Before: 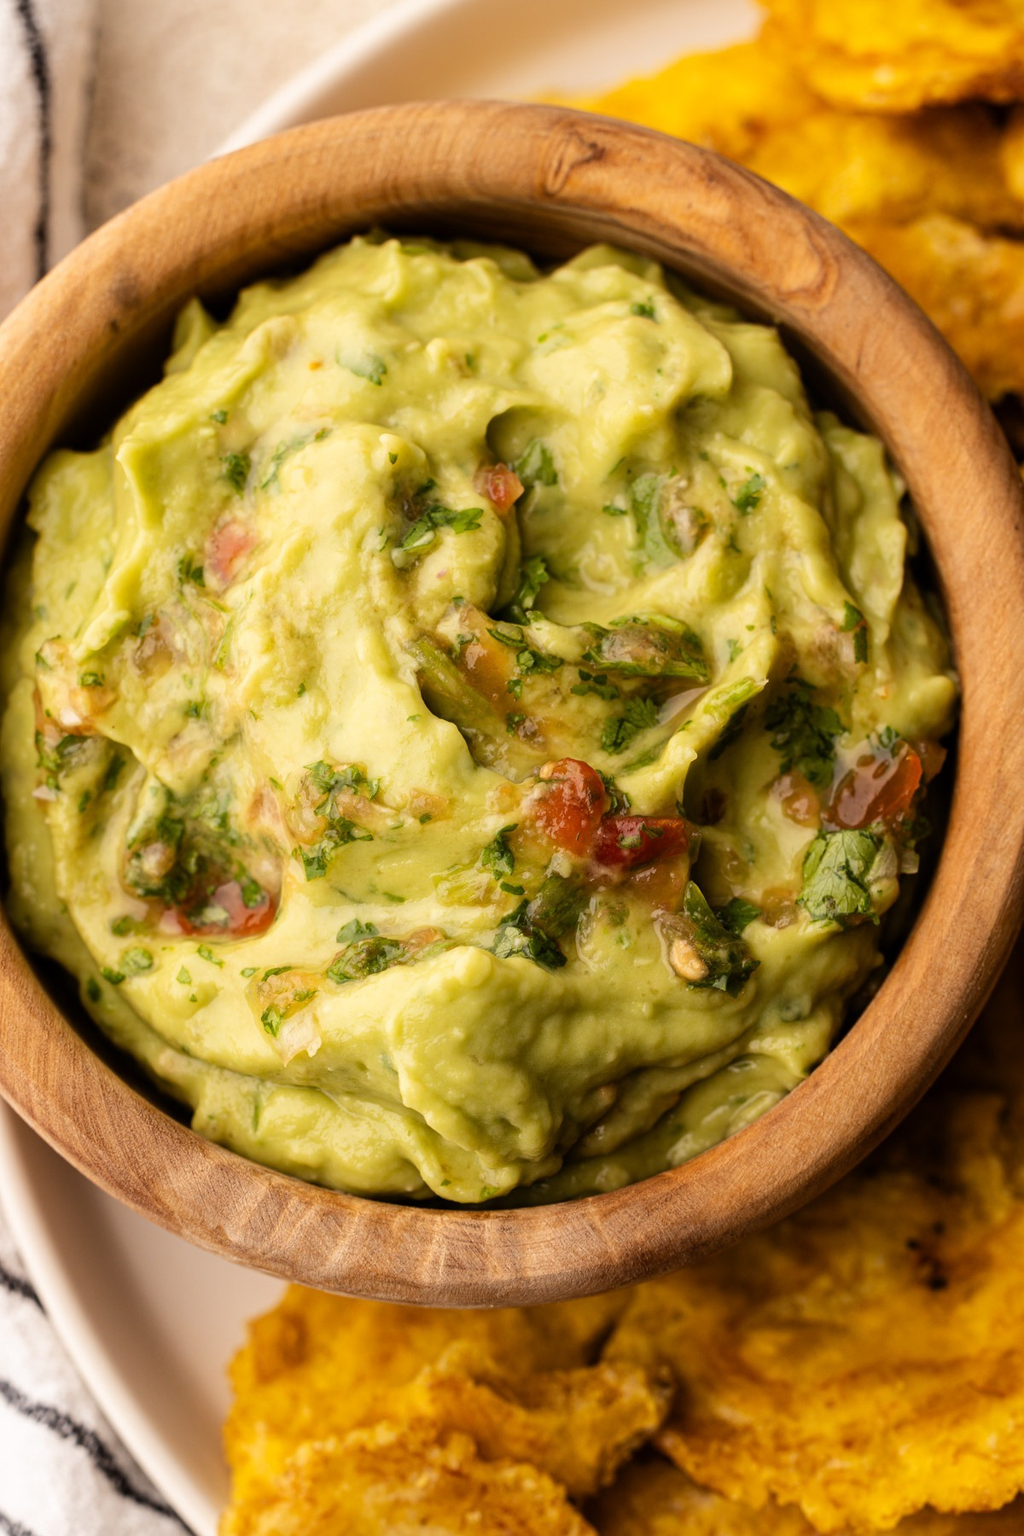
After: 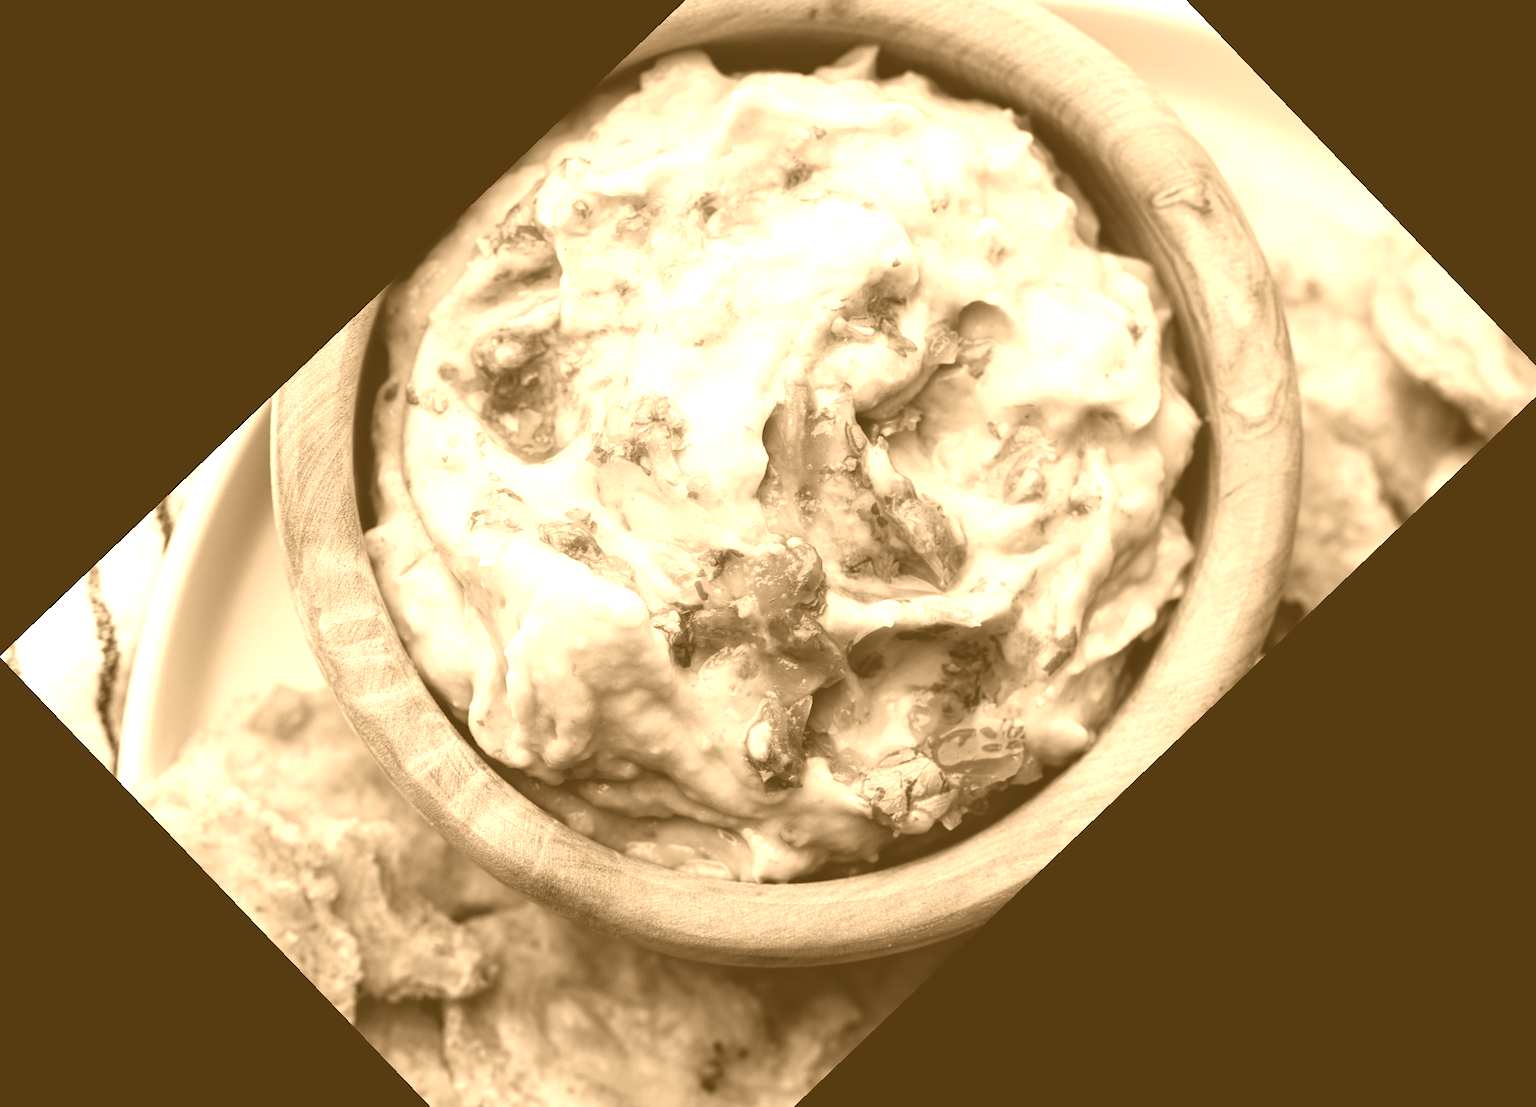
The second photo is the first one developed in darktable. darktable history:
colorize: hue 28.8°, source mix 100%
crop and rotate: angle -46.26°, top 16.234%, right 0.912%, bottom 11.704%
